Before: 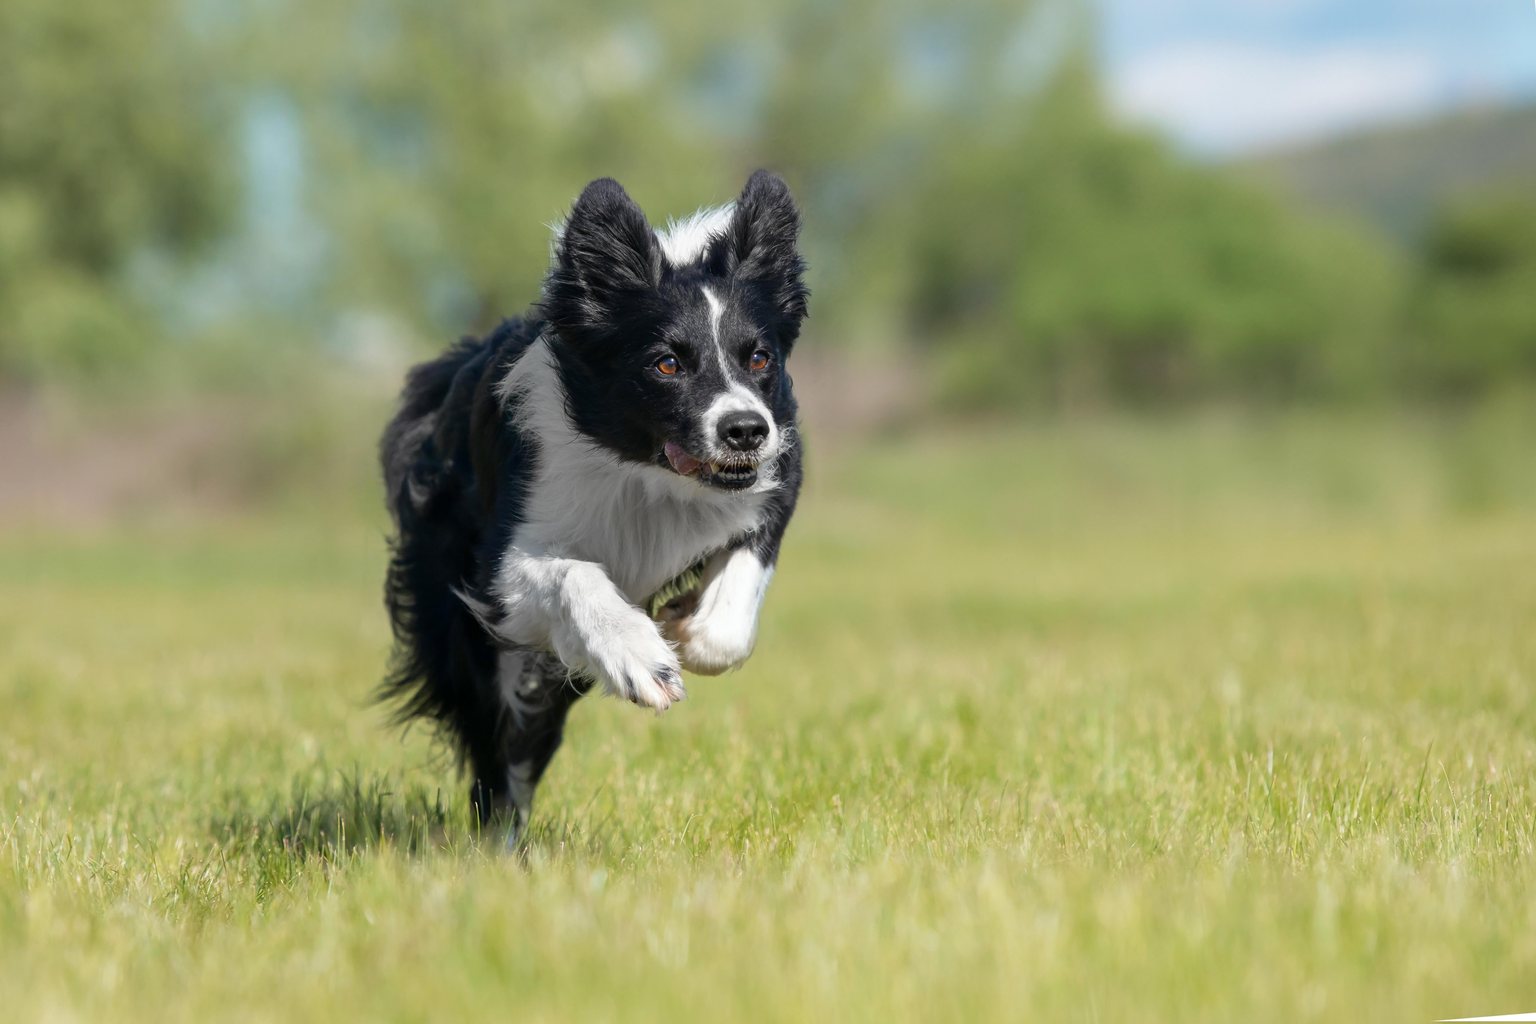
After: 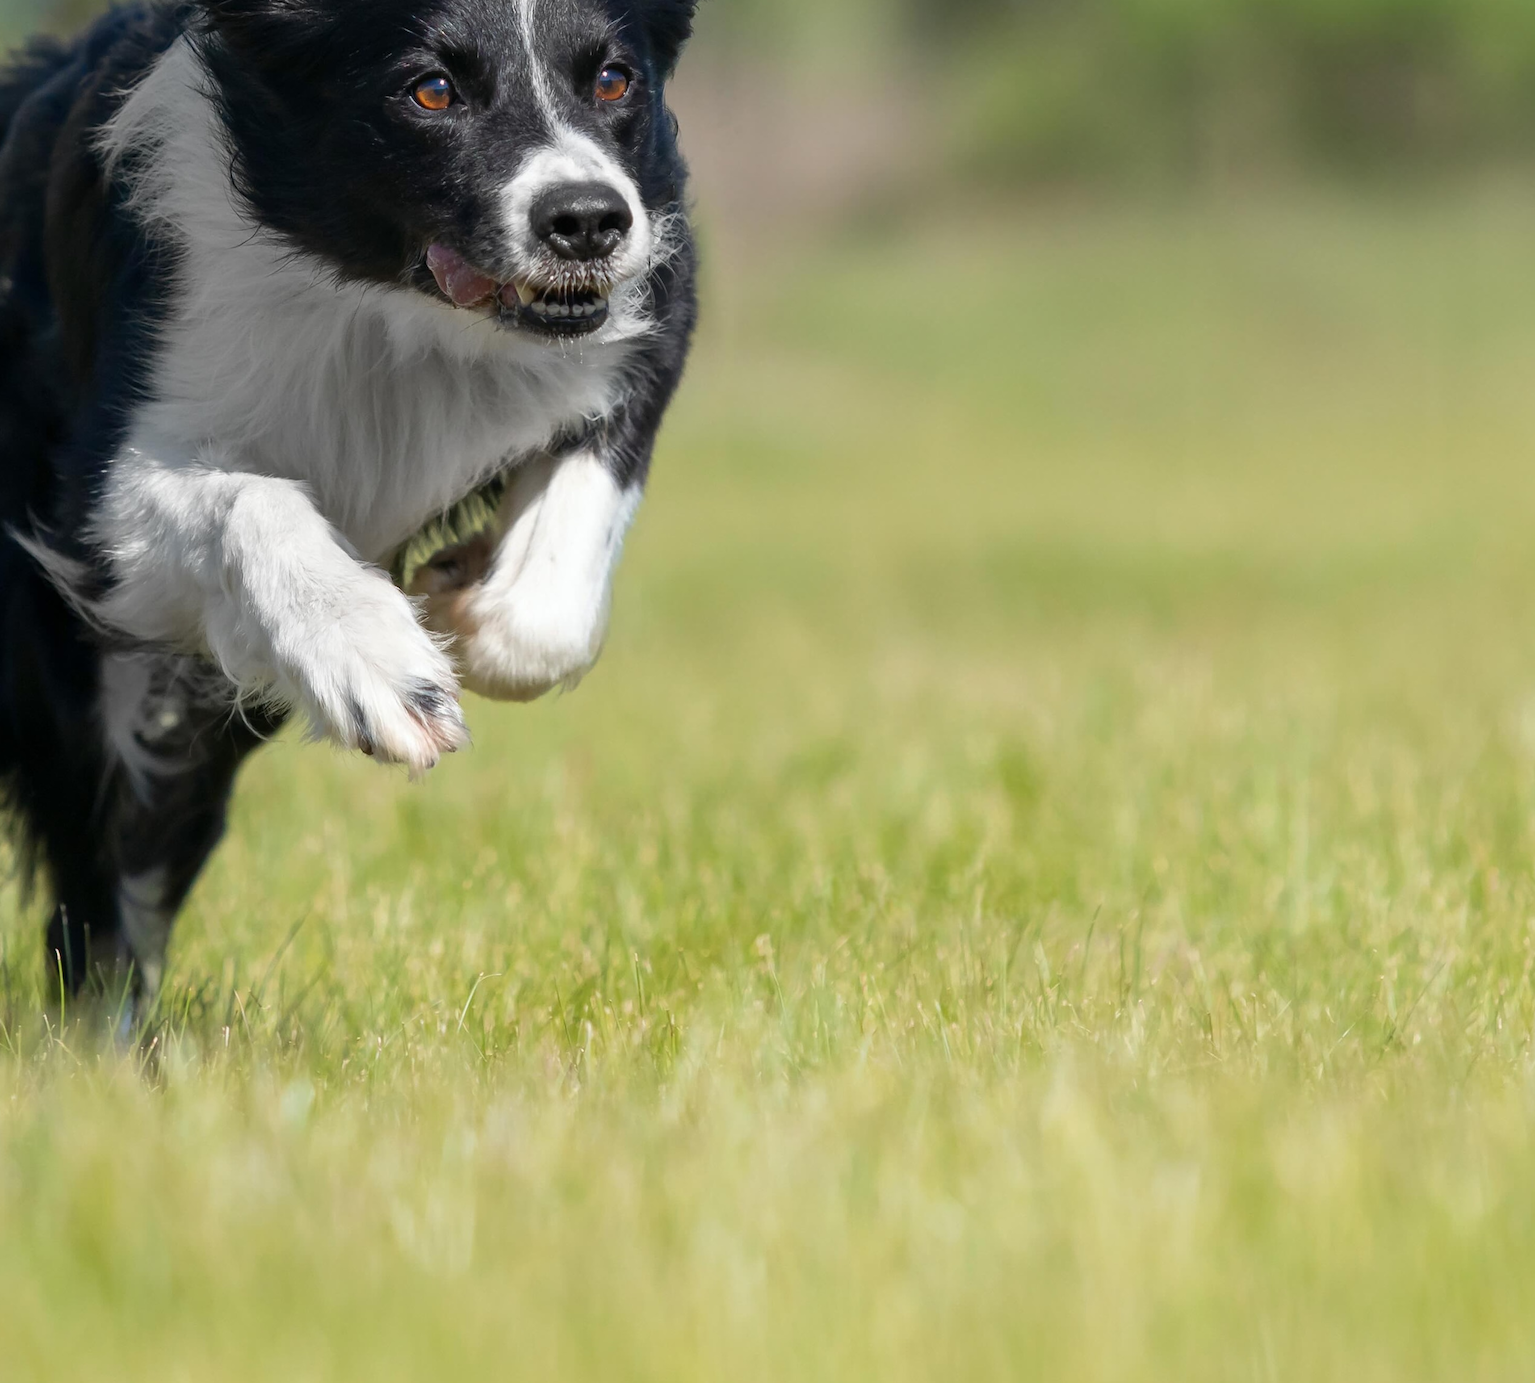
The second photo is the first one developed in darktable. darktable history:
crop and rotate: left 29.138%, top 31.102%, right 19.846%
